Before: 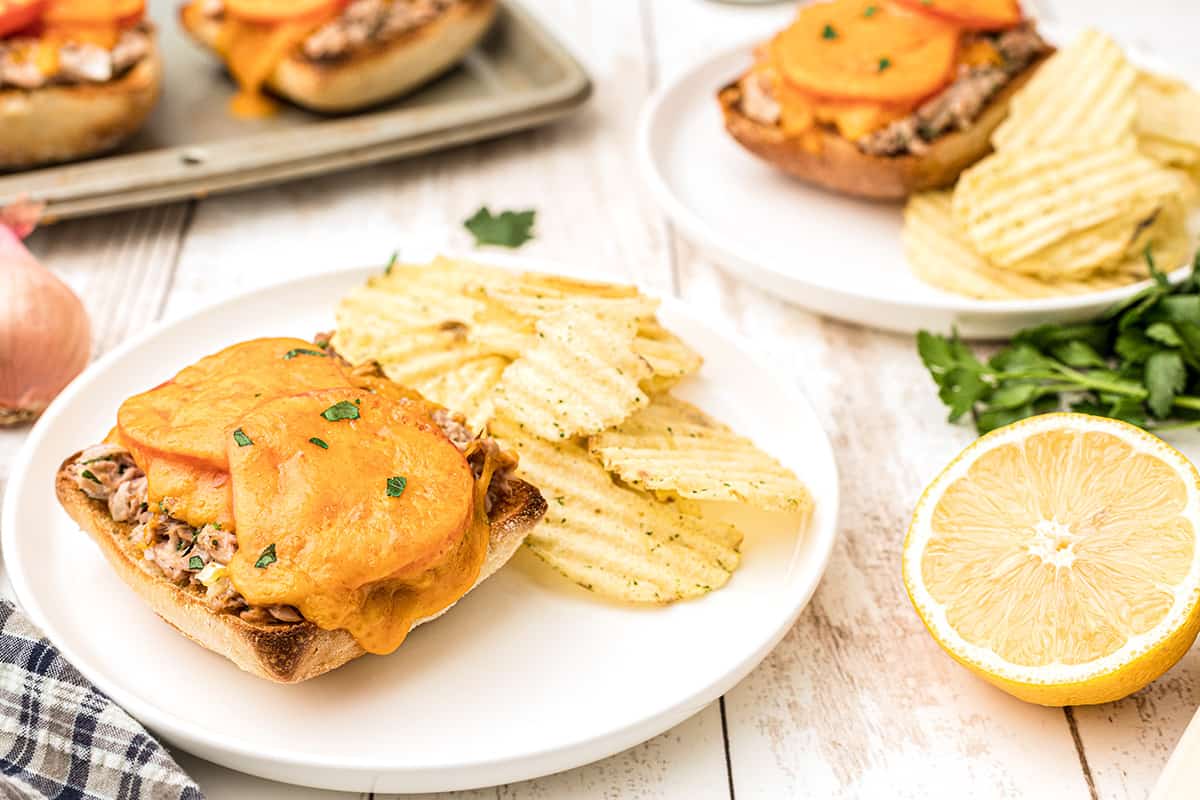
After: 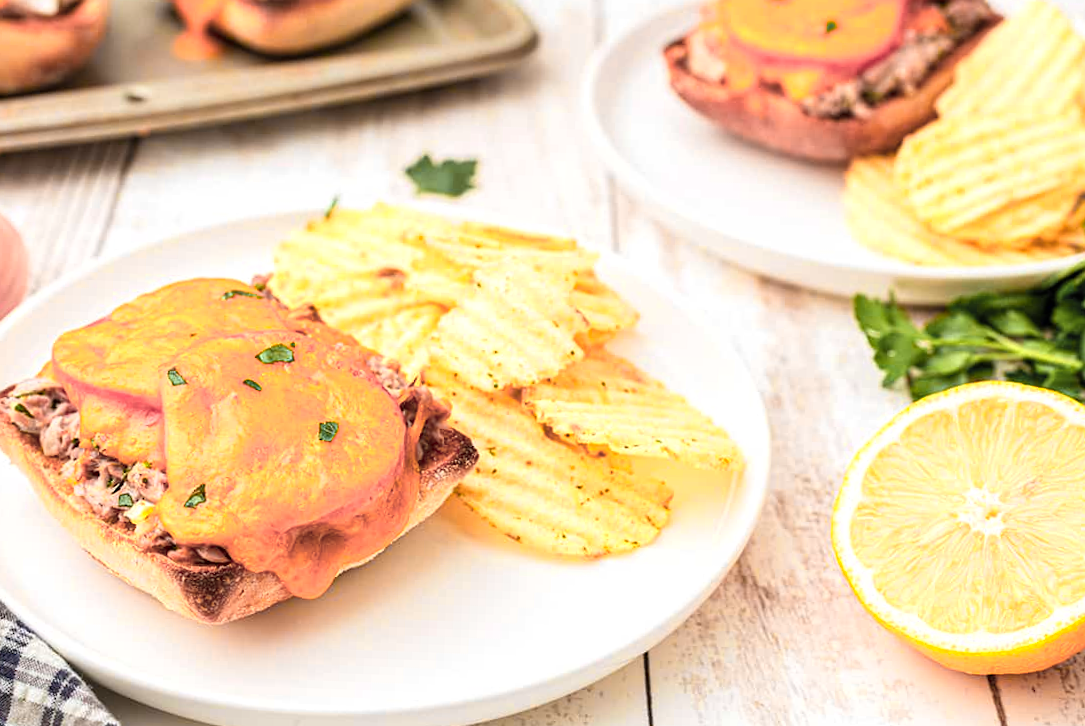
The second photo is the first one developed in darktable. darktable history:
crop and rotate: angle -2.05°, left 3.124%, top 3.793%, right 1.592%, bottom 0.555%
color zones: curves: ch0 [(0.257, 0.558) (0.75, 0.565)]; ch1 [(0.004, 0.857) (0.14, 0.416) (0.257, 0.695) (0.442, 0.032) (0.736, 0.266) (0.891, 0.741)]; ch2 [(0, 0.623) (0.112, 0.436) (0.271, 0.474) (0.516, 0.64) (0.743, 0.286)]
